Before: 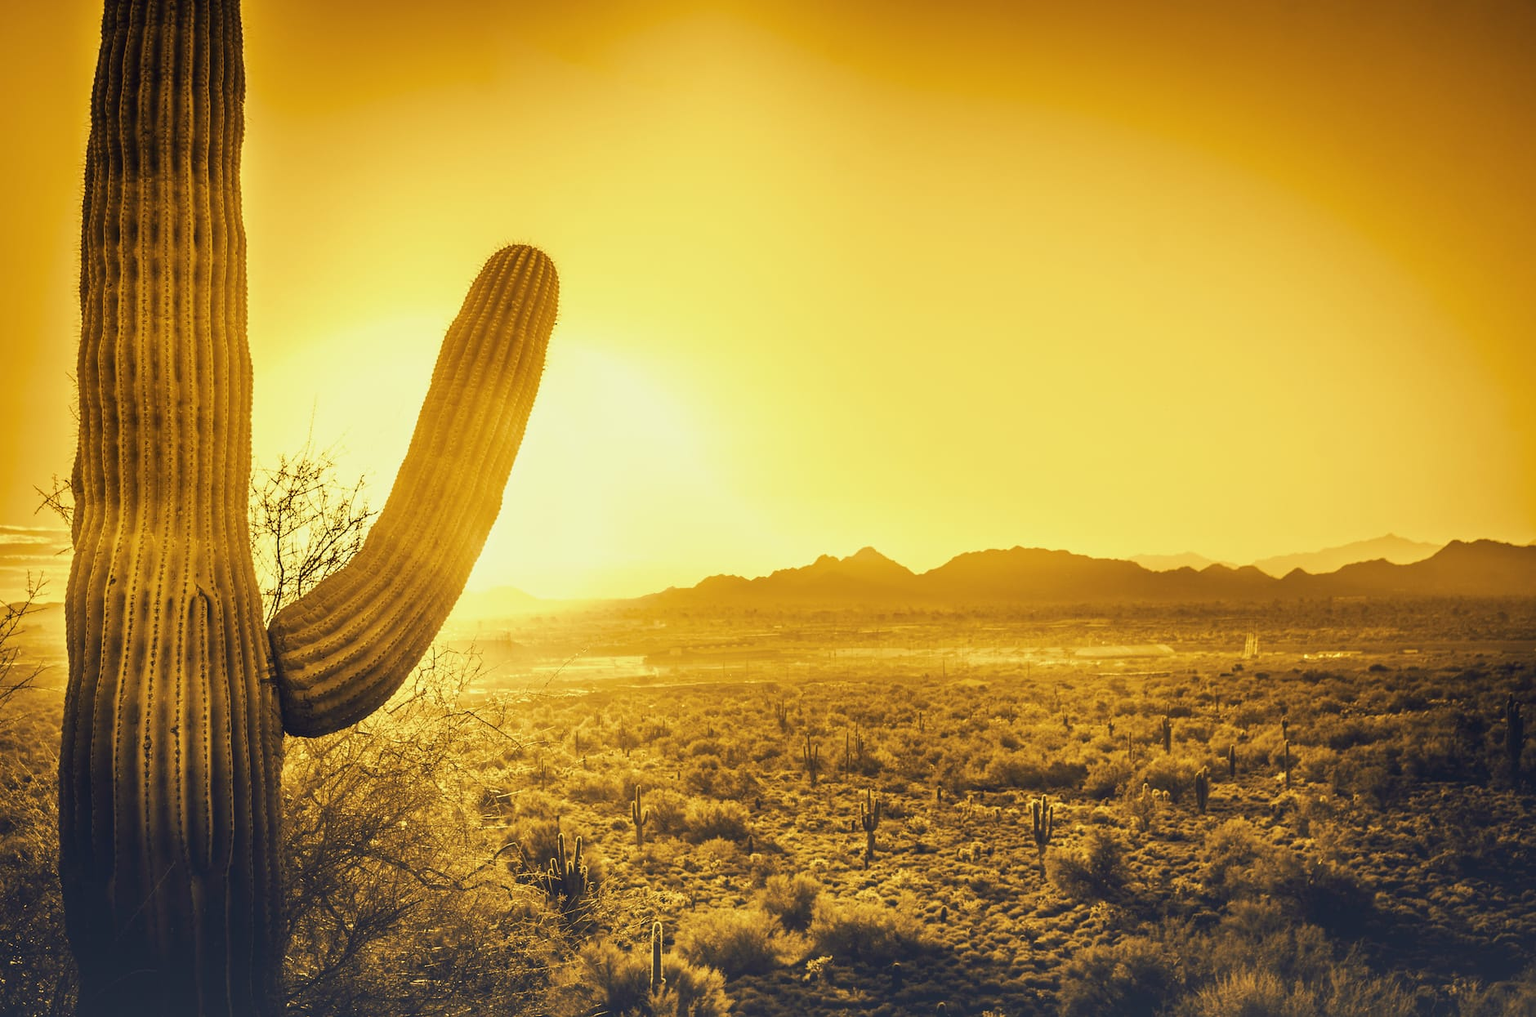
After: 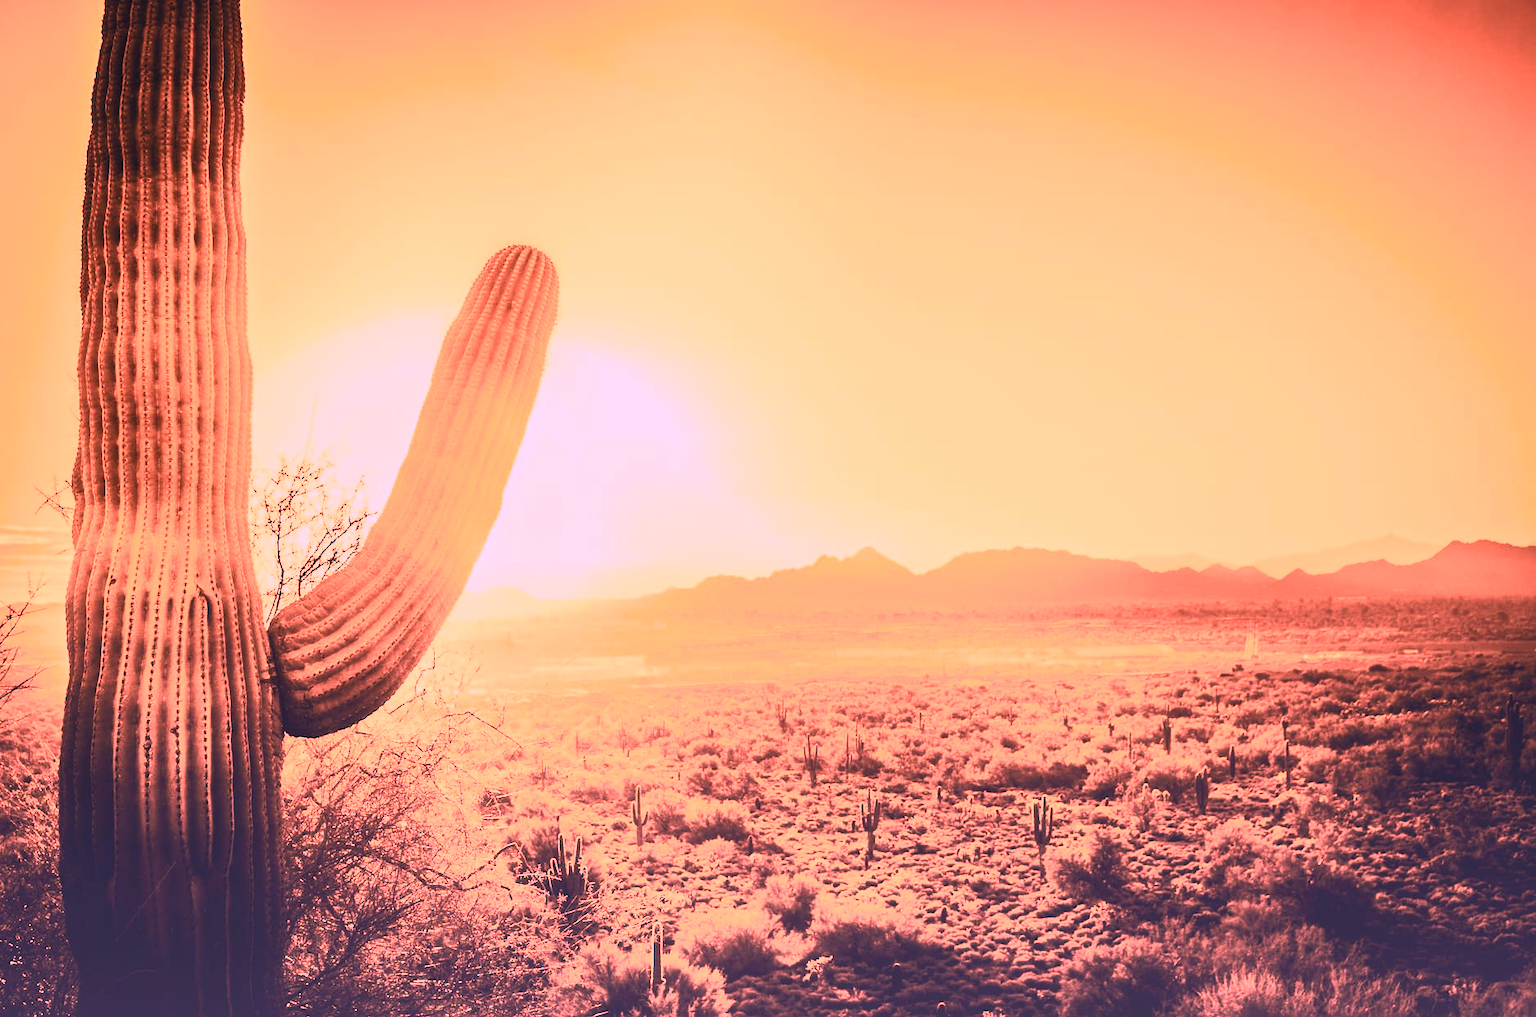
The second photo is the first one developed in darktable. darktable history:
color correction: highlights a* 19.5, highlights b* -11.53, saturation 1.69
levels: mode automatic
white balance: red 1.188, blue 1.11
contrast brightness saturation: contrast 0.57, brightness 0.57, saturation -0.34
